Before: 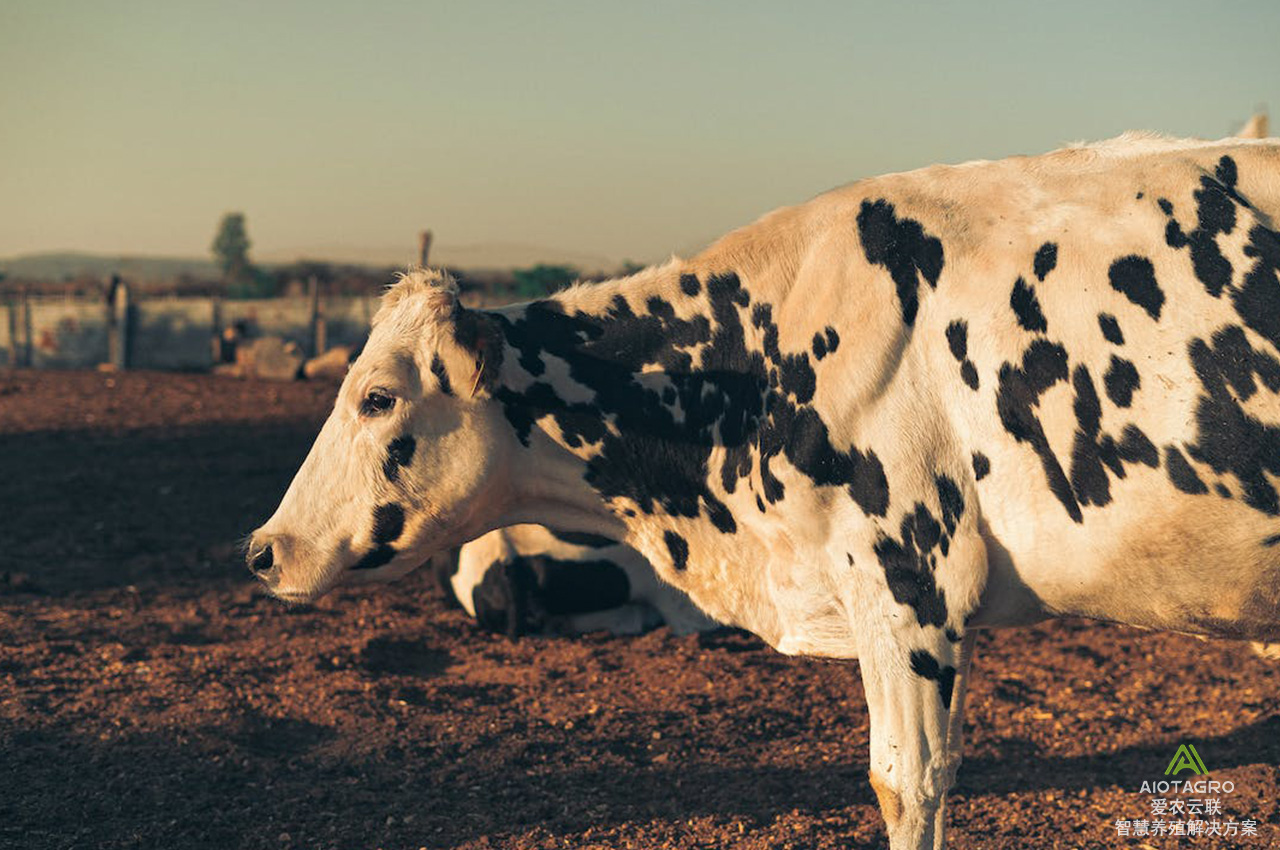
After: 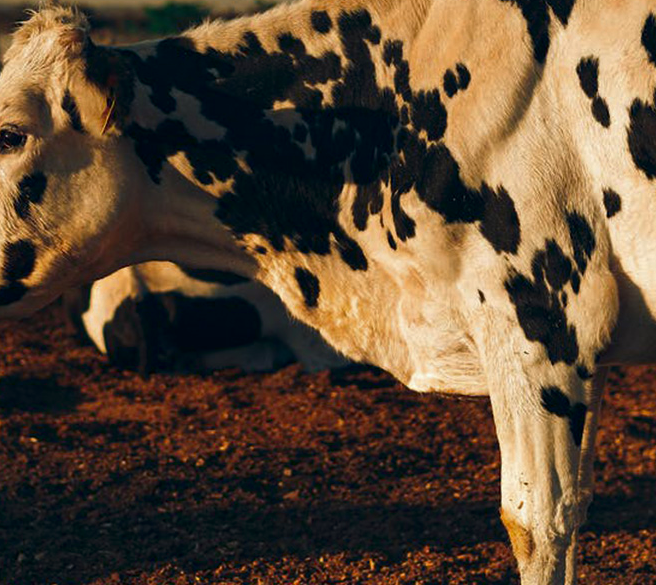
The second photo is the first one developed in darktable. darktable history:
crop and rotate: left 28.88%, top 31.166%, right 19.85%
contrast brightness saturation: brightness -0.253, saturation 0.196
